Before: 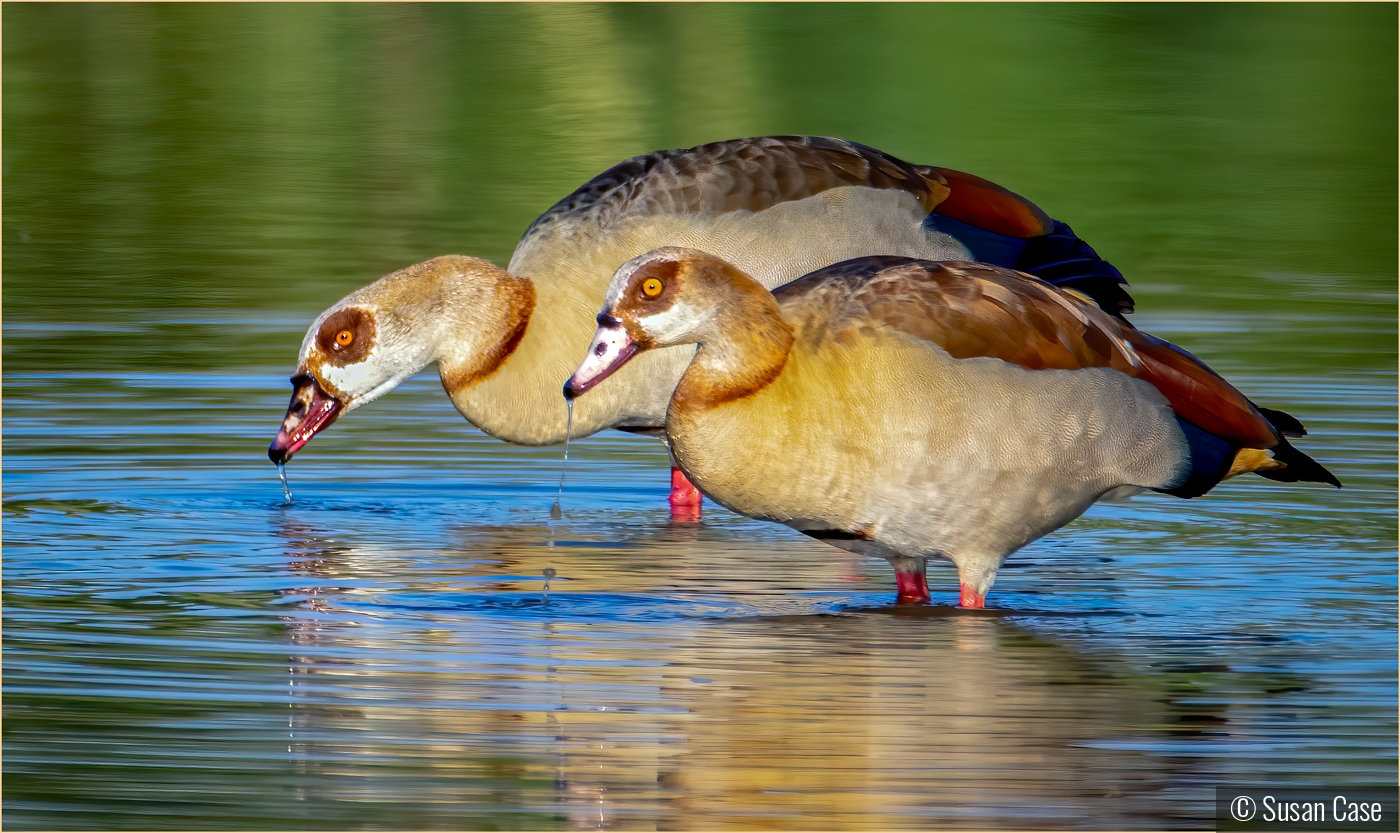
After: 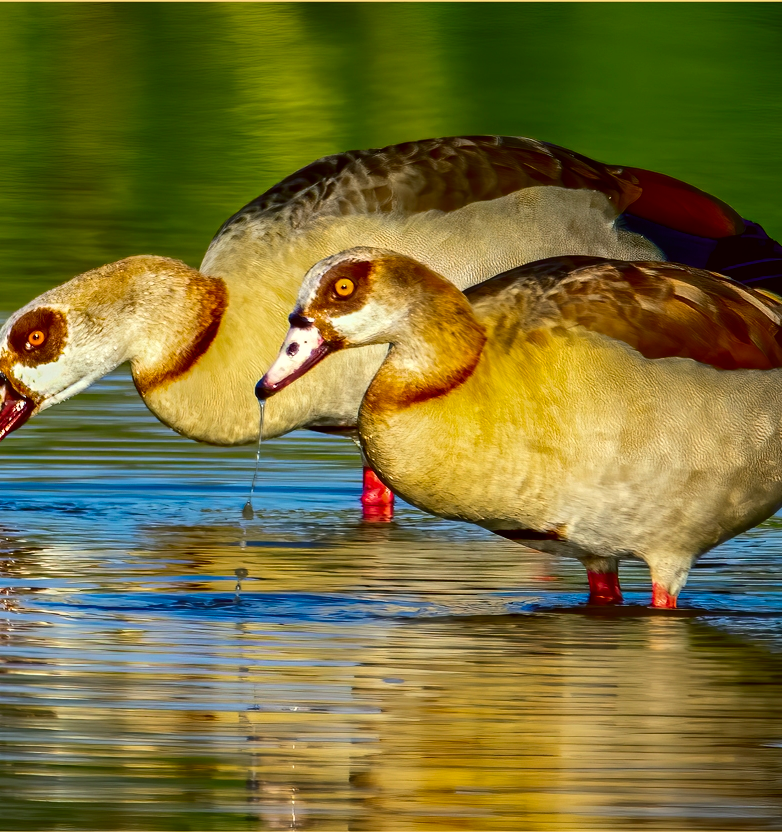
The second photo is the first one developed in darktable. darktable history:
contrast brightness saturation: contrast 0.195, brightness -0.103, saturation 0.206
crop: left 22.02%, right 22.066%, bottom 0.002%
color correction: highlights a* -1.37, highlights b* 10.54, shadows a* 0.248, shadows b* 18.67
